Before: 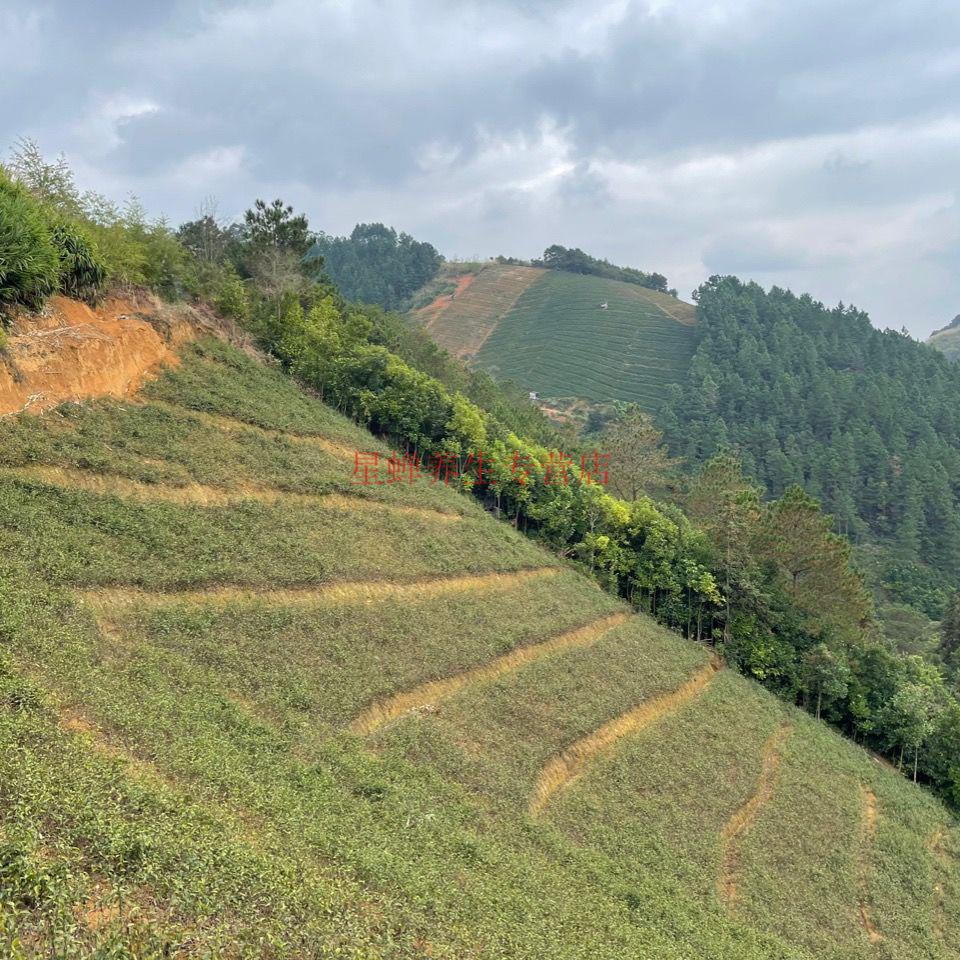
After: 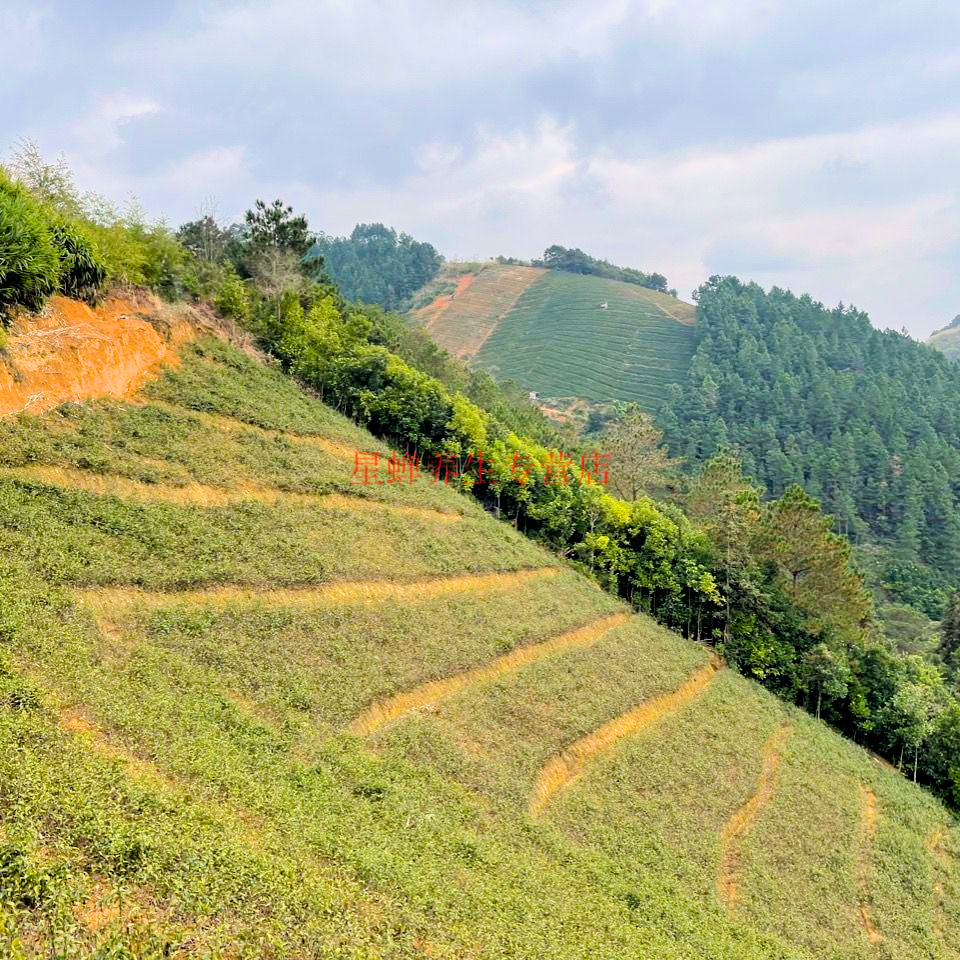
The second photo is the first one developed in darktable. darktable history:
color balance rgb: highlights gain › chroma 1.388%, highlights gain › hue 50.15°, linear chroma grading › shadows 31.611%, linear chroma grading › global chroma -1.543%, linear chroma grading › mid-tones 3.922%, perceptual saturation grading › global saturation 19.653%, perceptual brilliance grading › global brilliance 10.107%, perceptual brilliance grading › shadows 14.715%
filmic rgb: black relative exposure -5.05 EV, white relative exposure 3.96 EV, hardness 2.89, contrast 1.485, color science v6 (2022)
